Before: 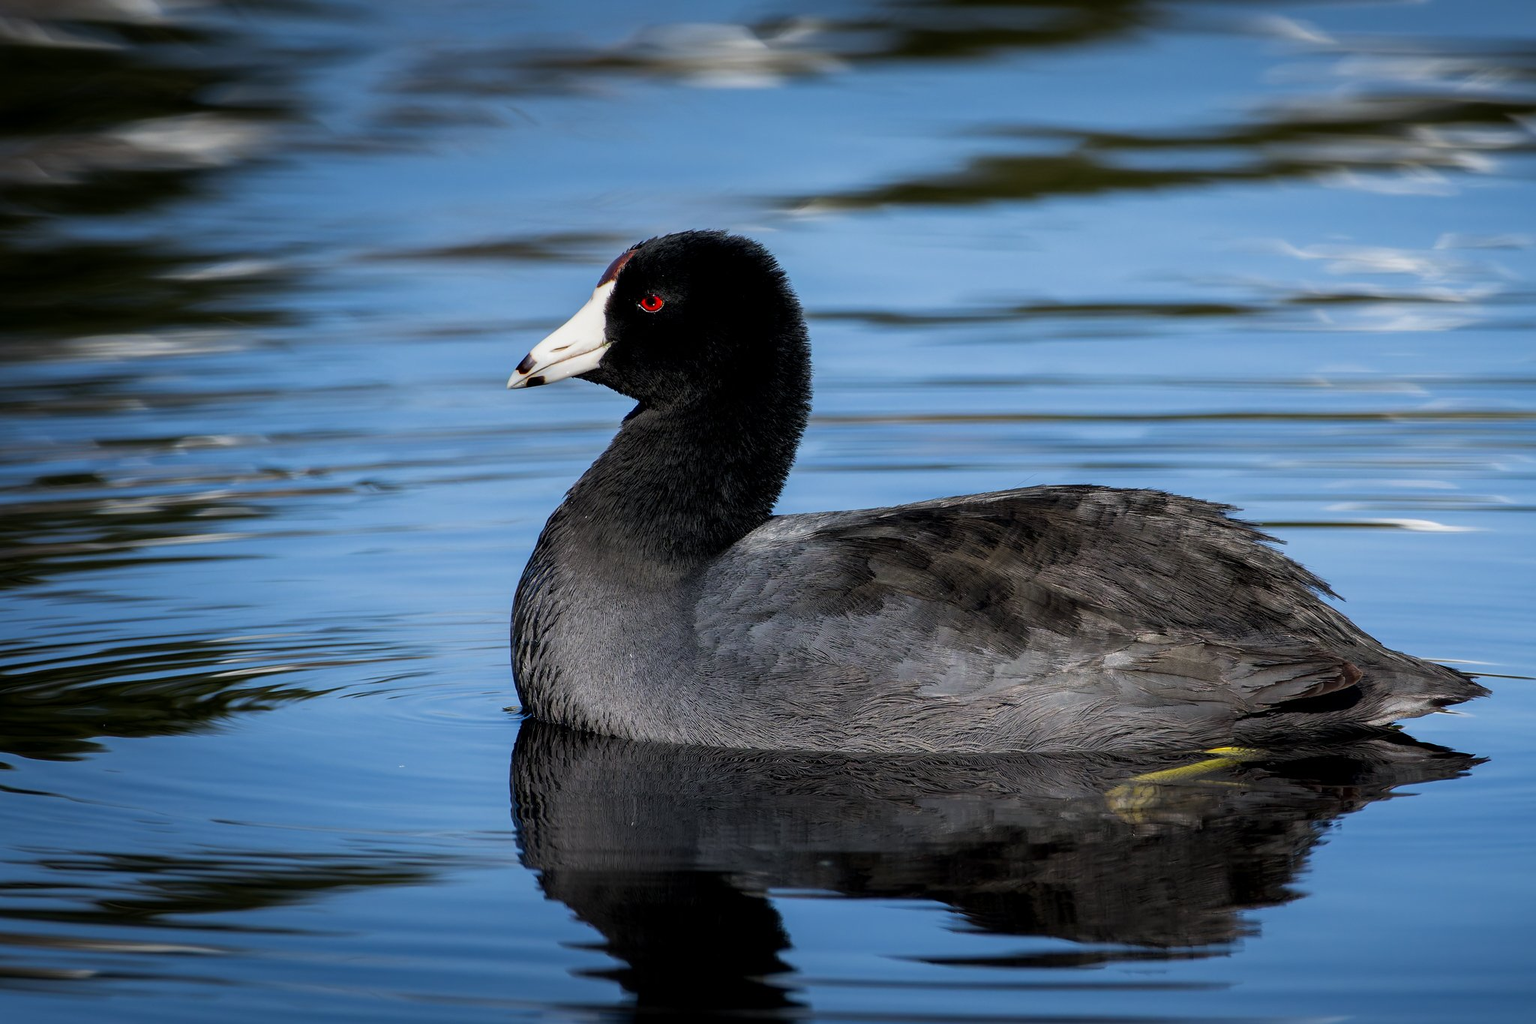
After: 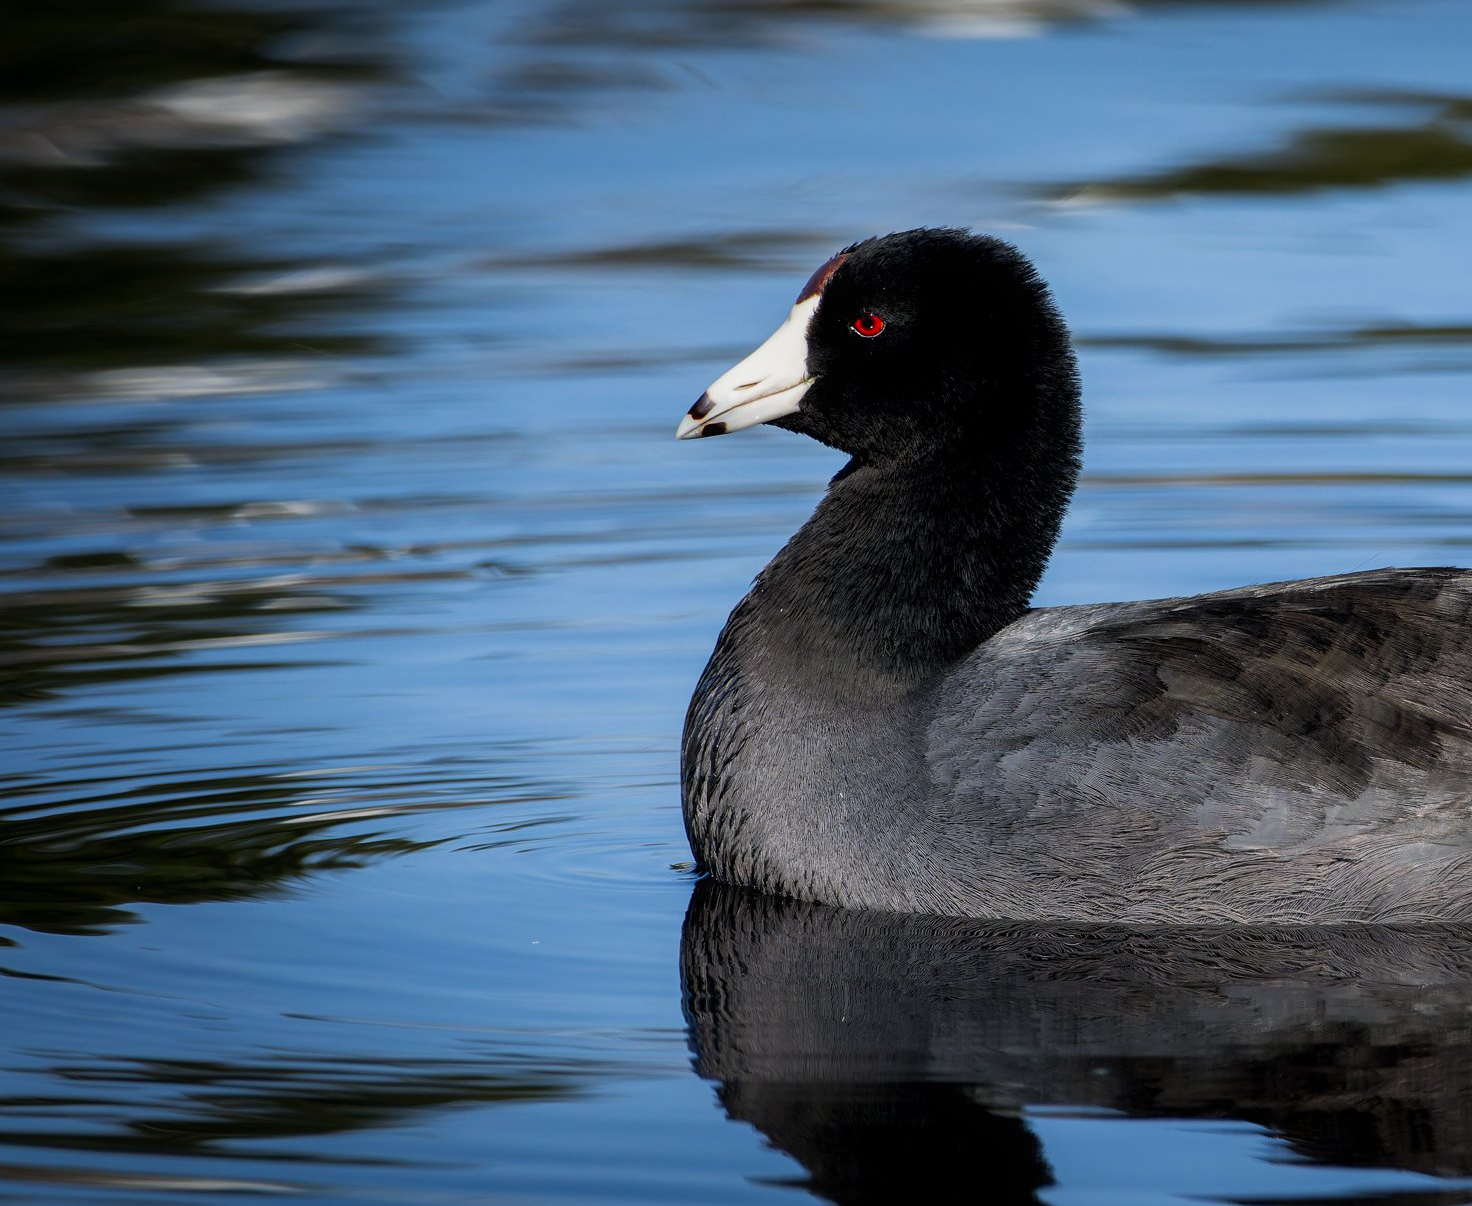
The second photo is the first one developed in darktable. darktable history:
crop: top 5.803%, right 27.864%, bottom 5.804%
contrast equalizer: y [[0.5, 0.5, 0.472, 0.5, 0.5, 0.5], [0.5 ×6], [0.5 ×6], [0 ×6], [0 ×6]]
